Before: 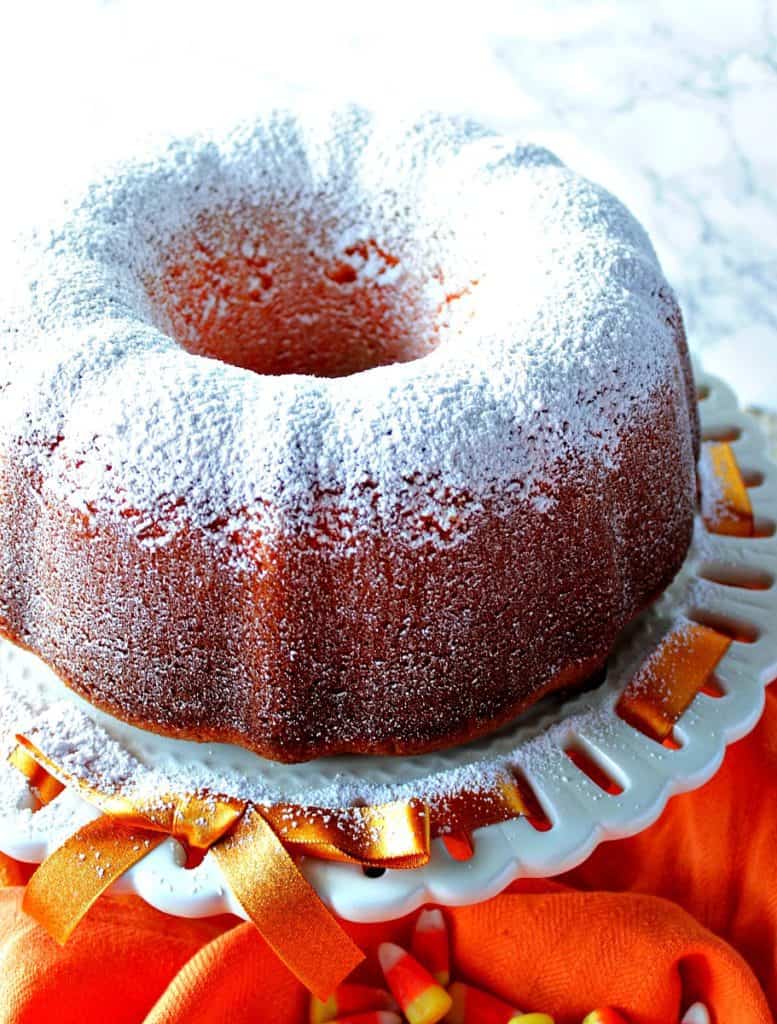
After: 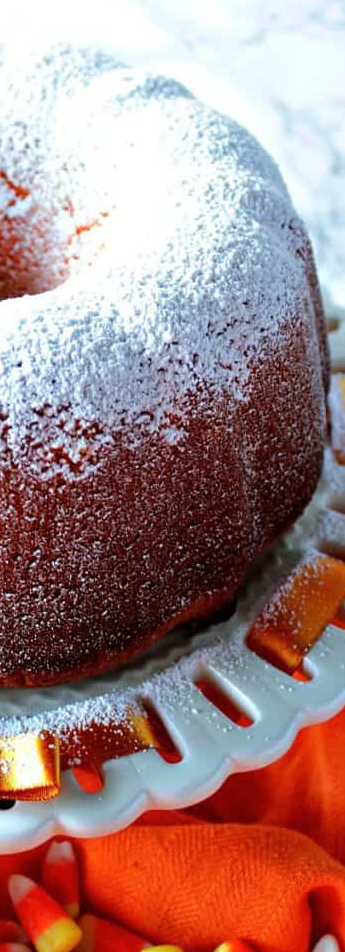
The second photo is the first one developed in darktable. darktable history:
crop: left 47.628%, top 6.643%, right 7.874%
color correction: saturation 0.98
